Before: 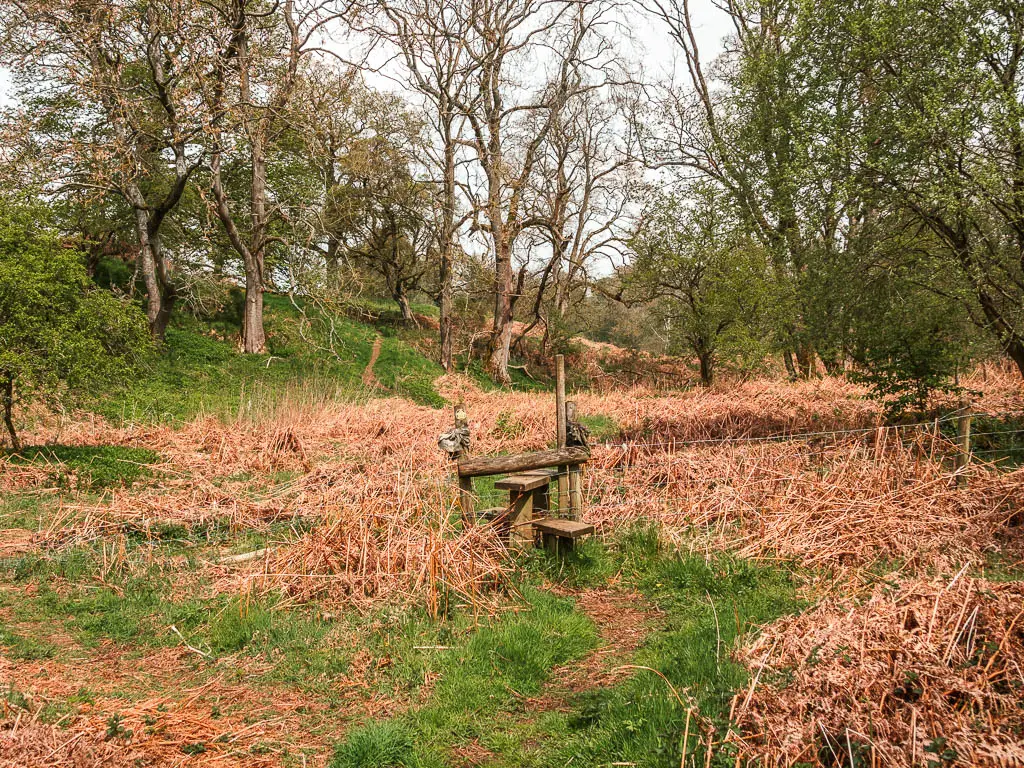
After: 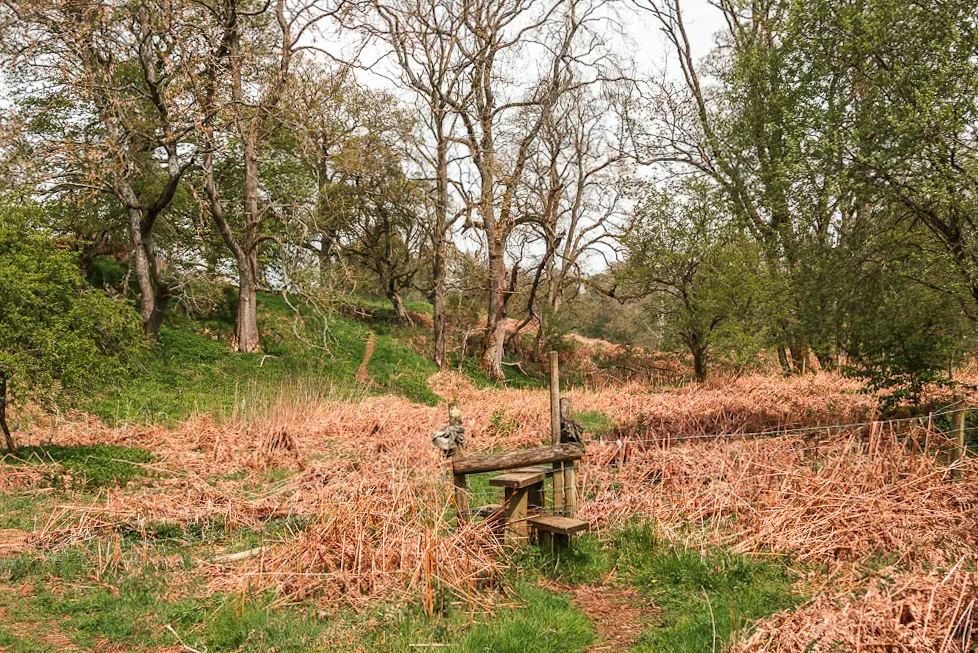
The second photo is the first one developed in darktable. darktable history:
crop and rotate: angle 0.39°, left 0.216%, right 3.319%, bottom 14.125%
